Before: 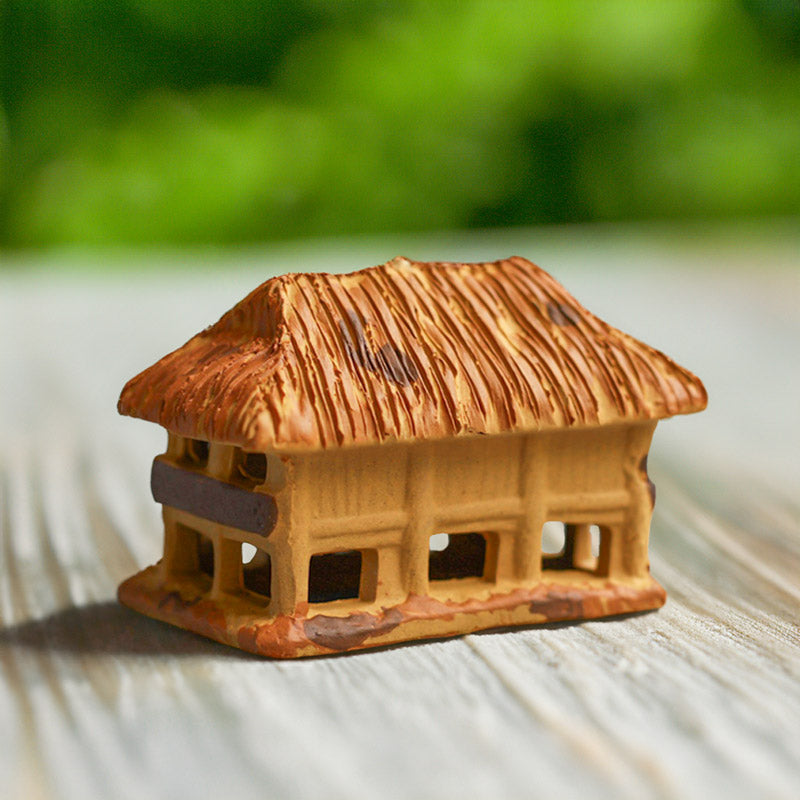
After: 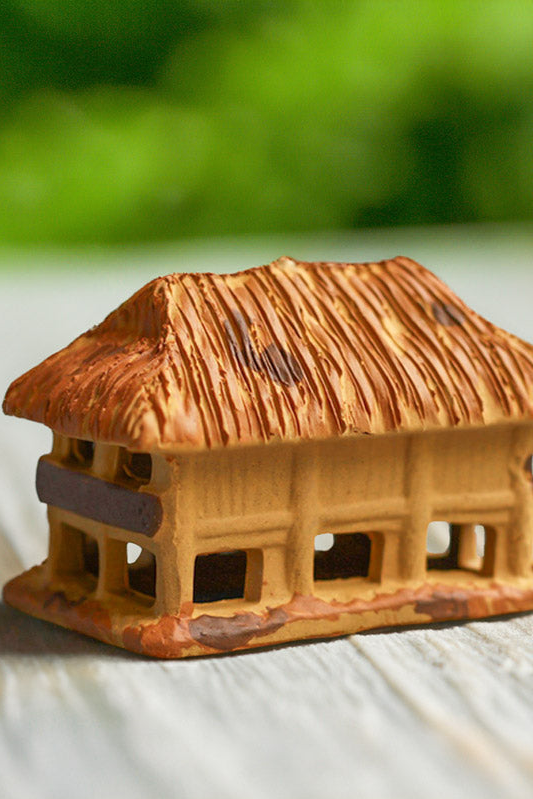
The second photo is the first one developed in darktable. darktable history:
crop and rotate: left 14.436%, right 18.898%
shadows and highlights: shadows 12, white point adjustment 1.2, highlights -0.36, soften with gaussian
